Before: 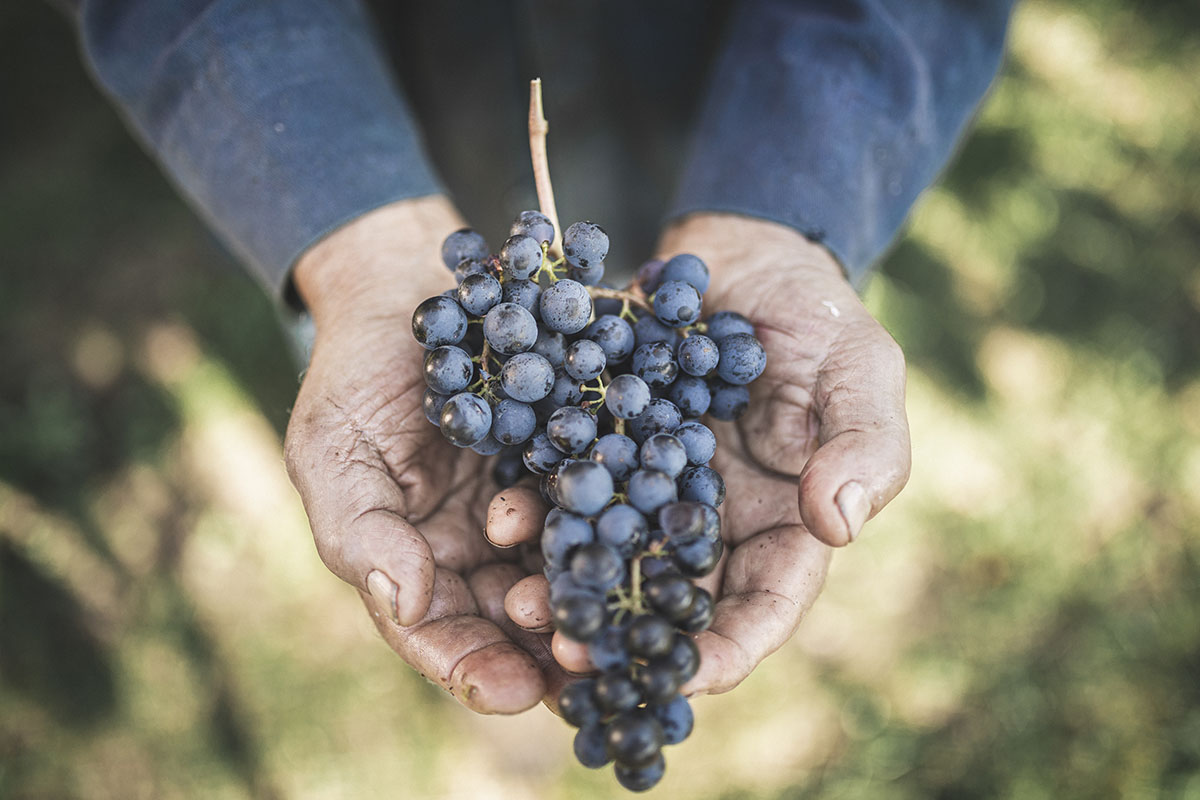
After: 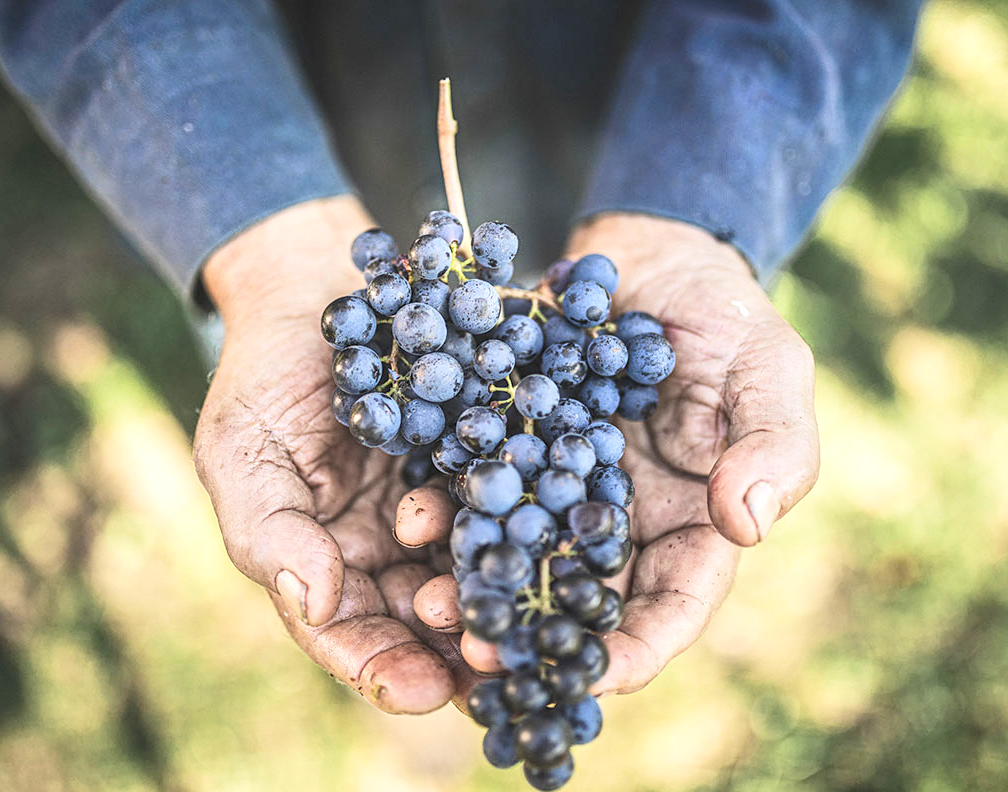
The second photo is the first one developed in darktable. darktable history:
sharpen: amount 0.2
local contrast: on, module defaults
crop: left 7.598%, right 7.873%
exposure: black level correction 0.001, compensate highlight preservation false
contrast brightness saturation: contrast 0.24, brightness 0.26, saturation 0.39
